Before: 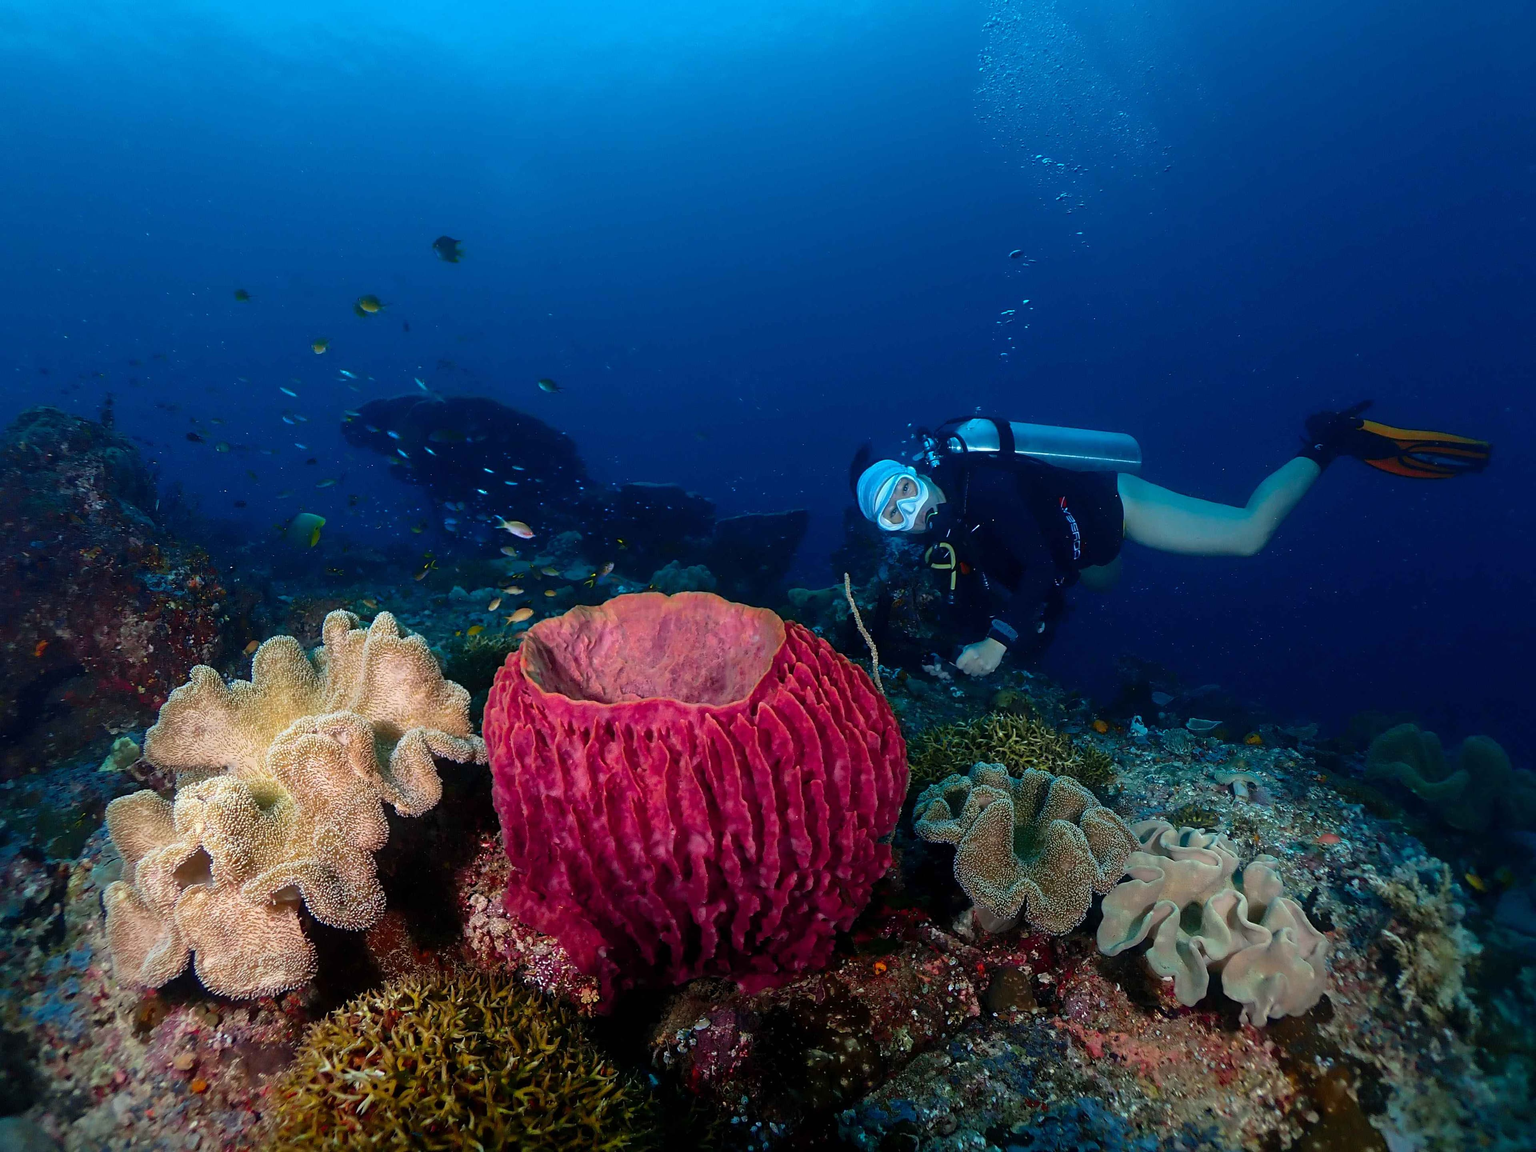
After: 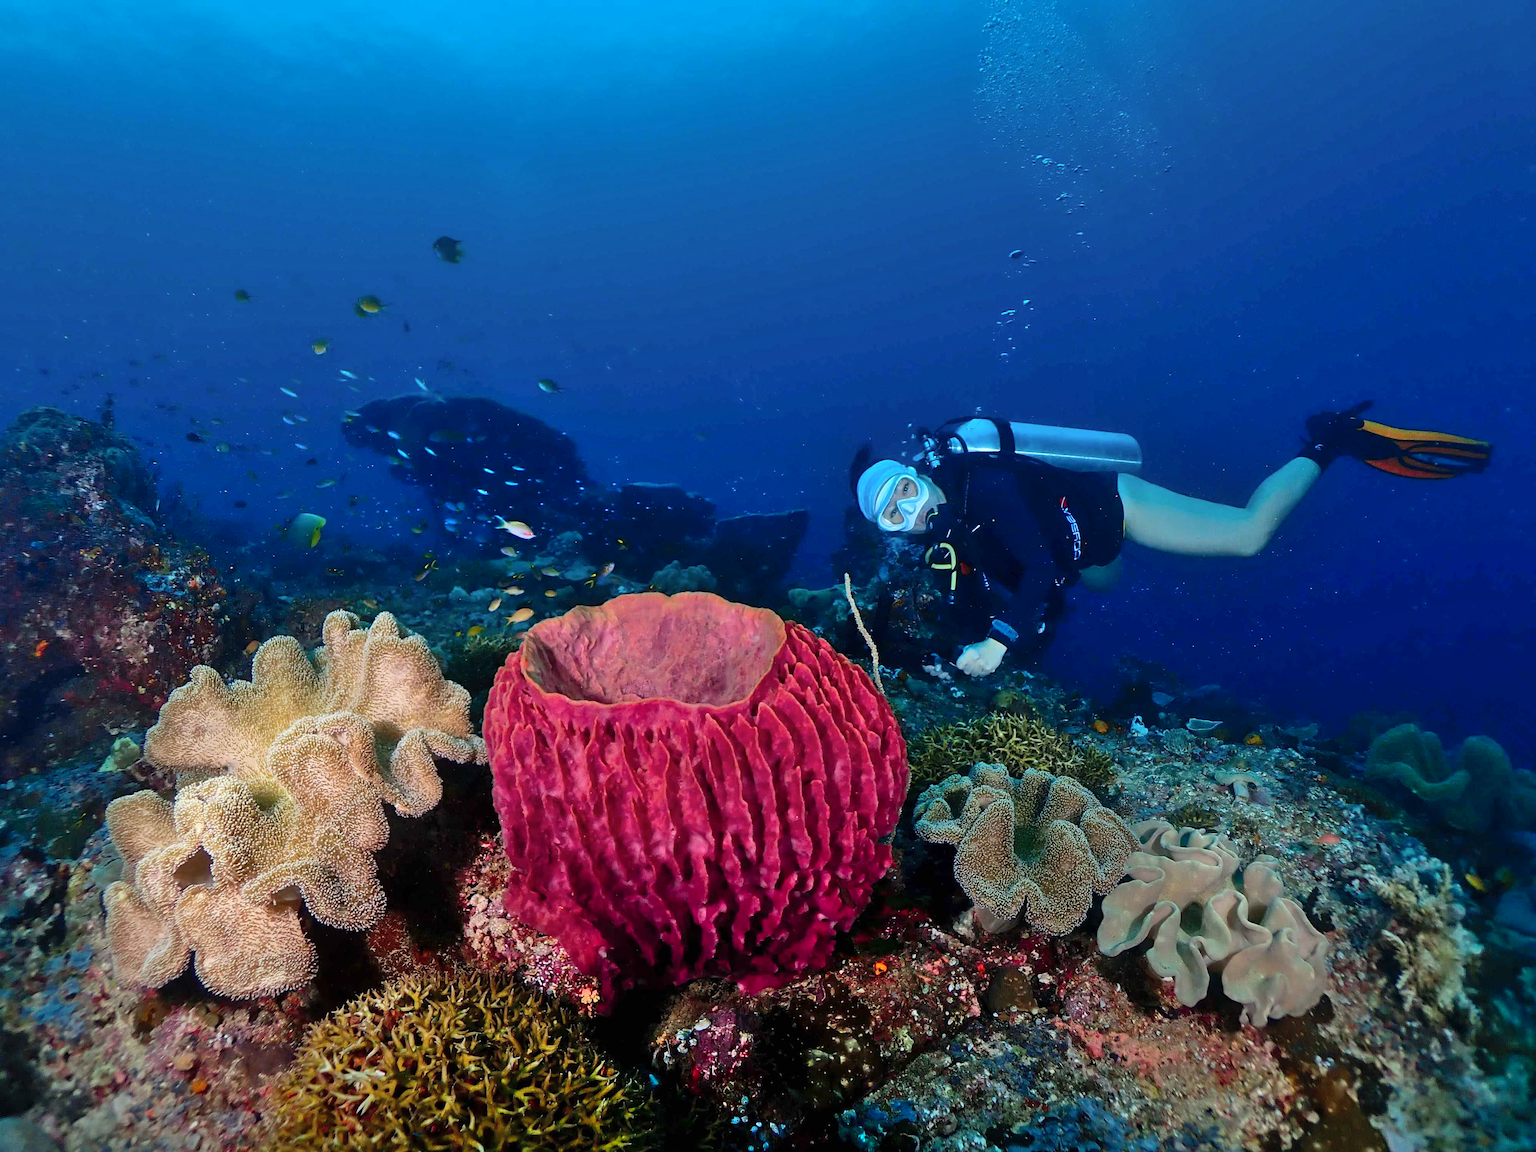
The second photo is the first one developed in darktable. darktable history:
shadows and highlights: shadows 52.24, highlights -28.45, highlights color adjustment 49.89%, soften with gaussian
